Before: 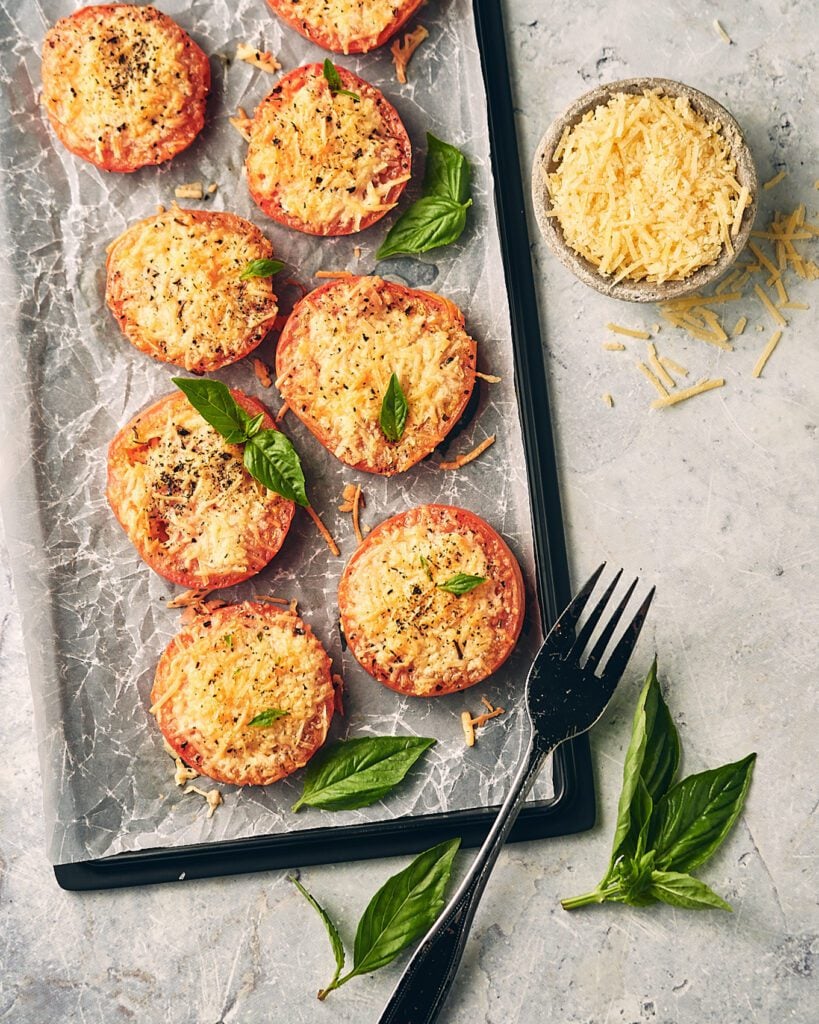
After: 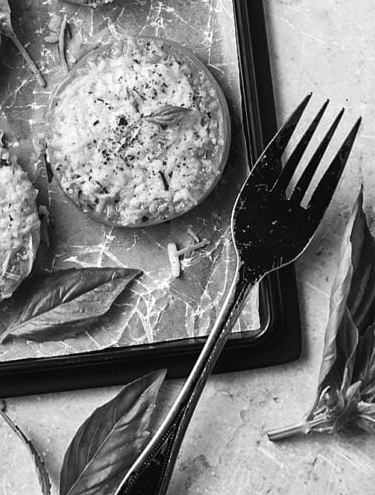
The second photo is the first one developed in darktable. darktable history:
color balance: contrast 8.5%, output saturation 105%
crop: left 35.976%, top 45.819%, right 18.162%, bottom 5.807%
color correction: highlights a* 4.02, highlights b* 4.98, shadows a* -7.55, shadows b* 4.98
monochrome: a -6.99, b 35.61, size 1.4
